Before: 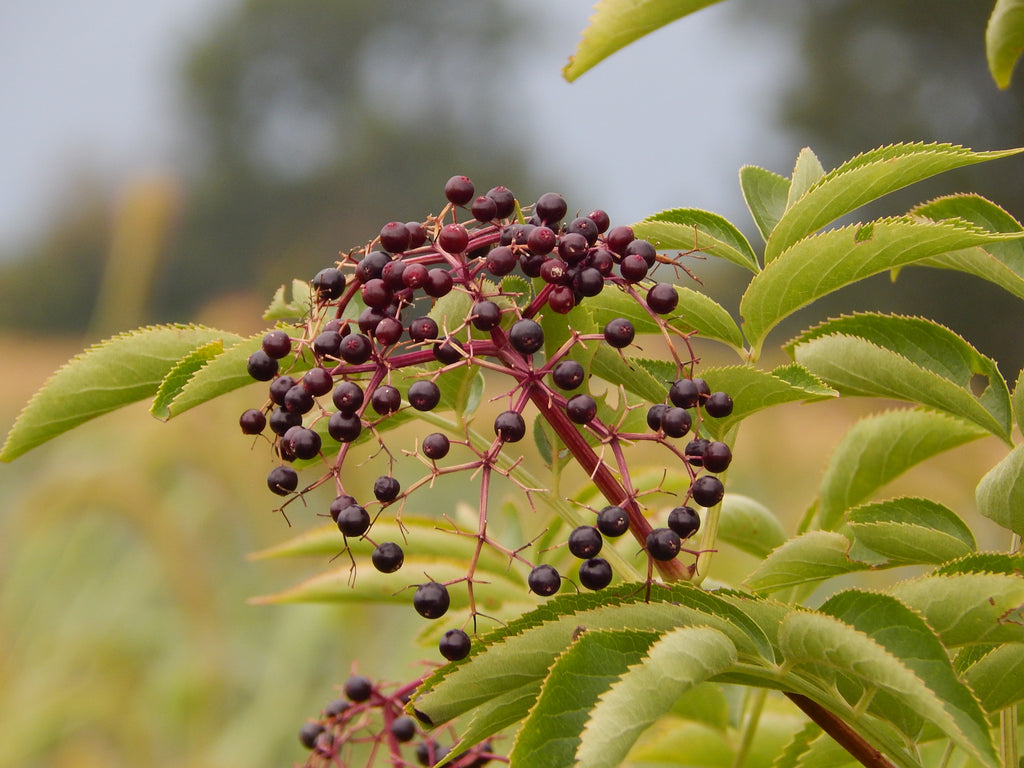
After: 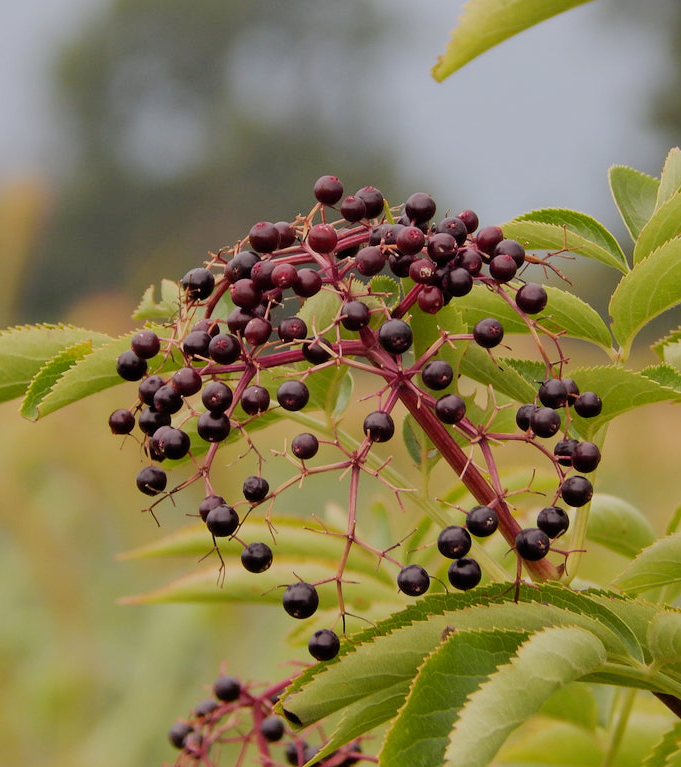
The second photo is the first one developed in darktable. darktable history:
crop and rotate: left 12.842%, right 20.609%
filmic rgb: black relative exposure -7.76 EV, white relative exposure 4.37 EV, hardness 3.76, latitude 37.71%, contrast 0.967, highlights saturation mix 8.56%, shadows ↔ highlights balance 4.44%, add noise in highlights 0.002, preserve chrominance max RGB, color science v3 (2019), use custom middle-gray values true, contrast in highlights soft
